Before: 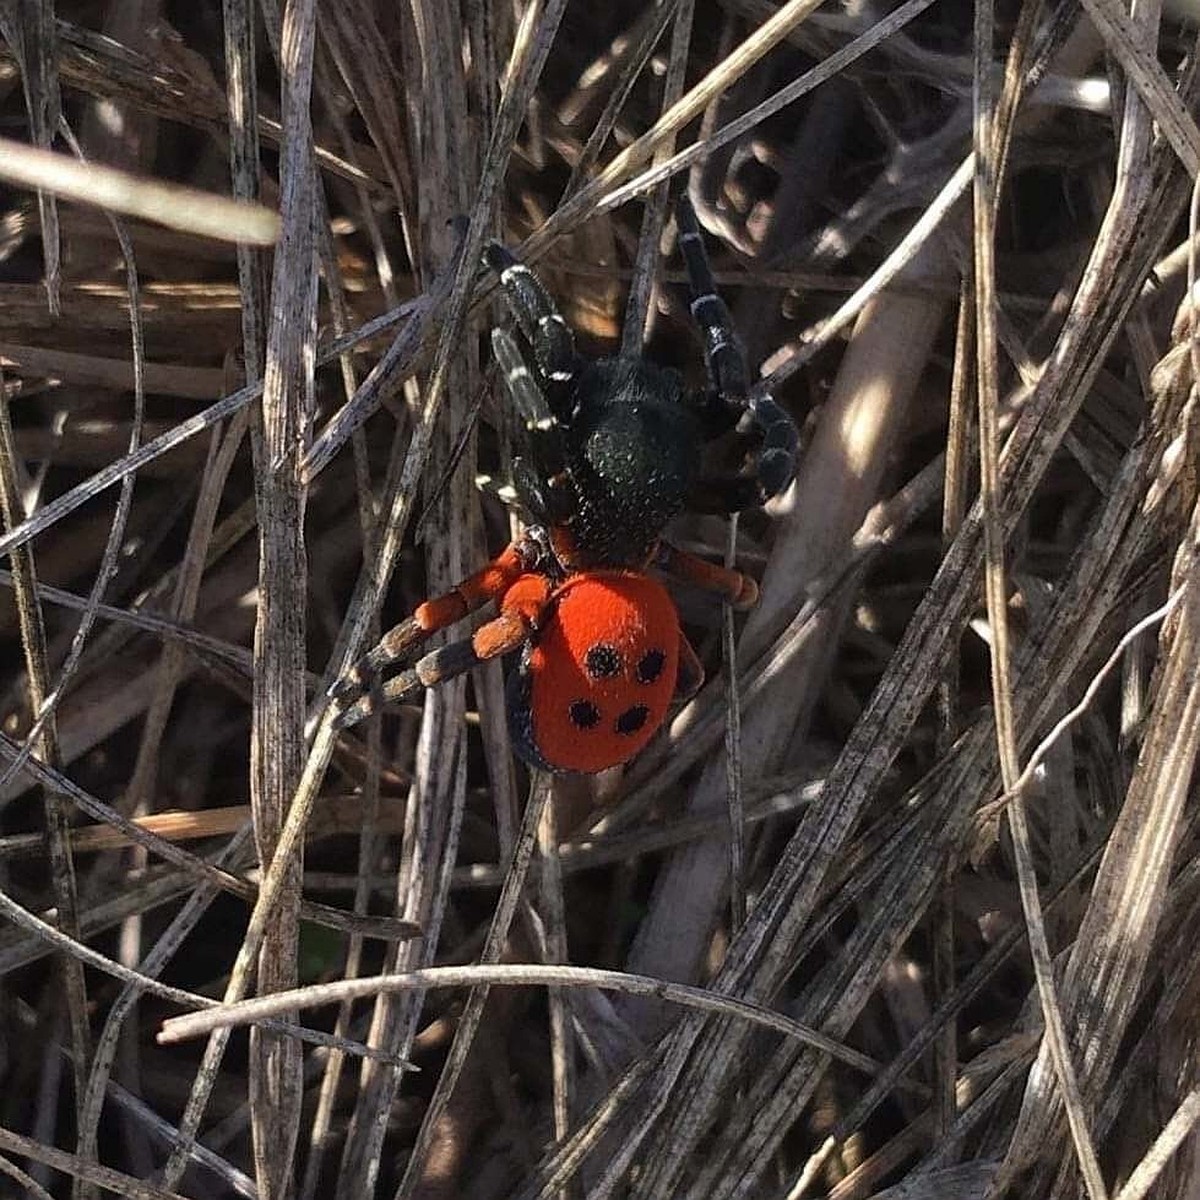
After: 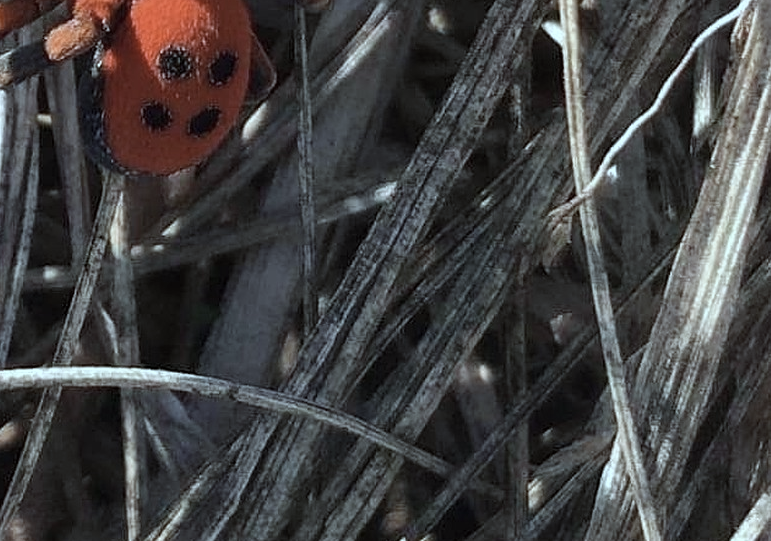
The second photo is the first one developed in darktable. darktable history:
crop and rotate: left 35.73%, top 49.885%, bottom 4.958%
color correction: highlights a* -13.03, highlights b* -17.41, saturation 0.712
